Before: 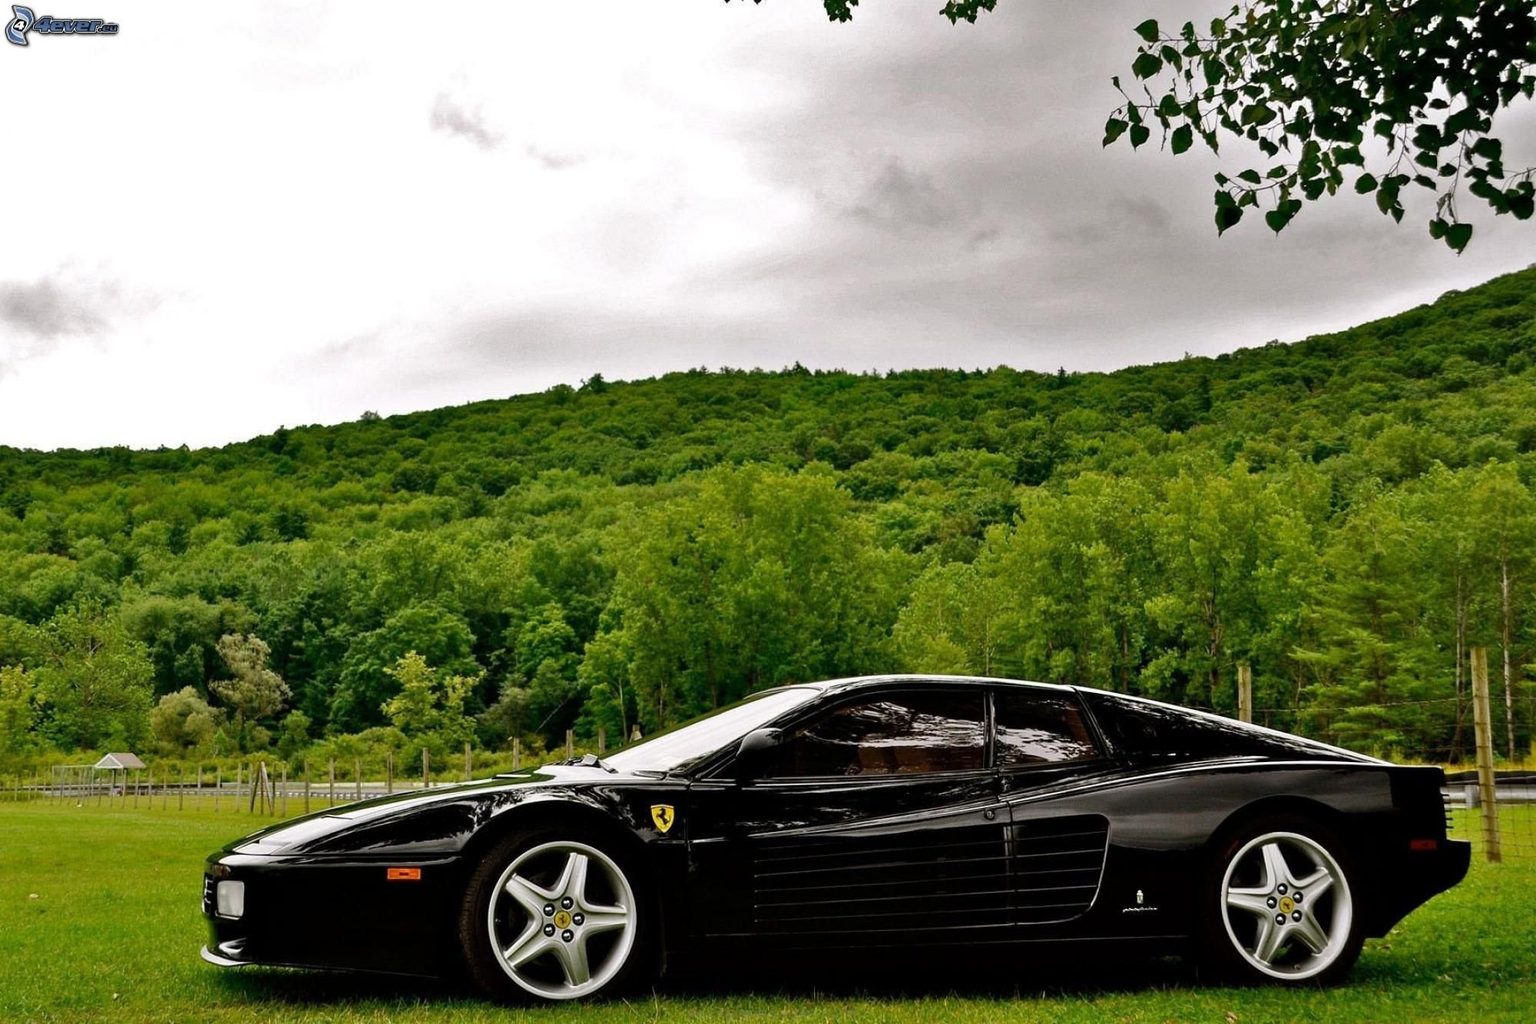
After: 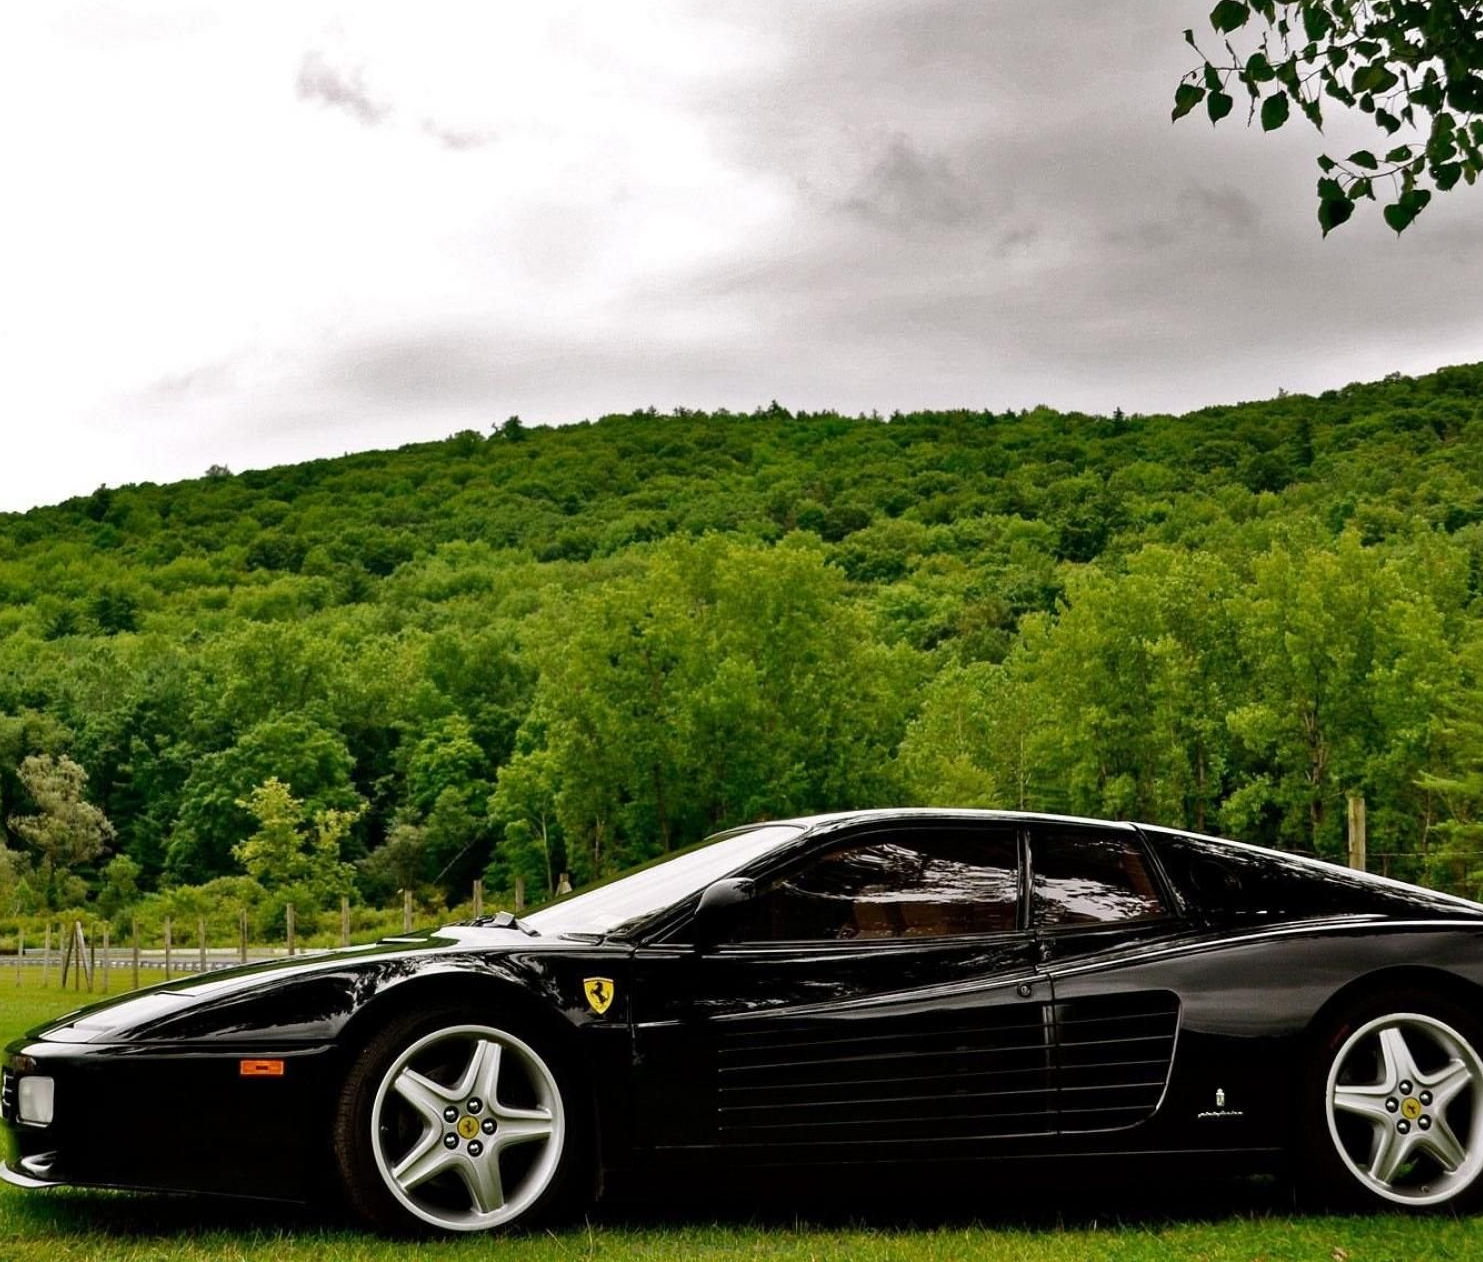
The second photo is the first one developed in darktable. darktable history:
crop and rotate: left 13.227%, top 5.252%, right 12.592%
